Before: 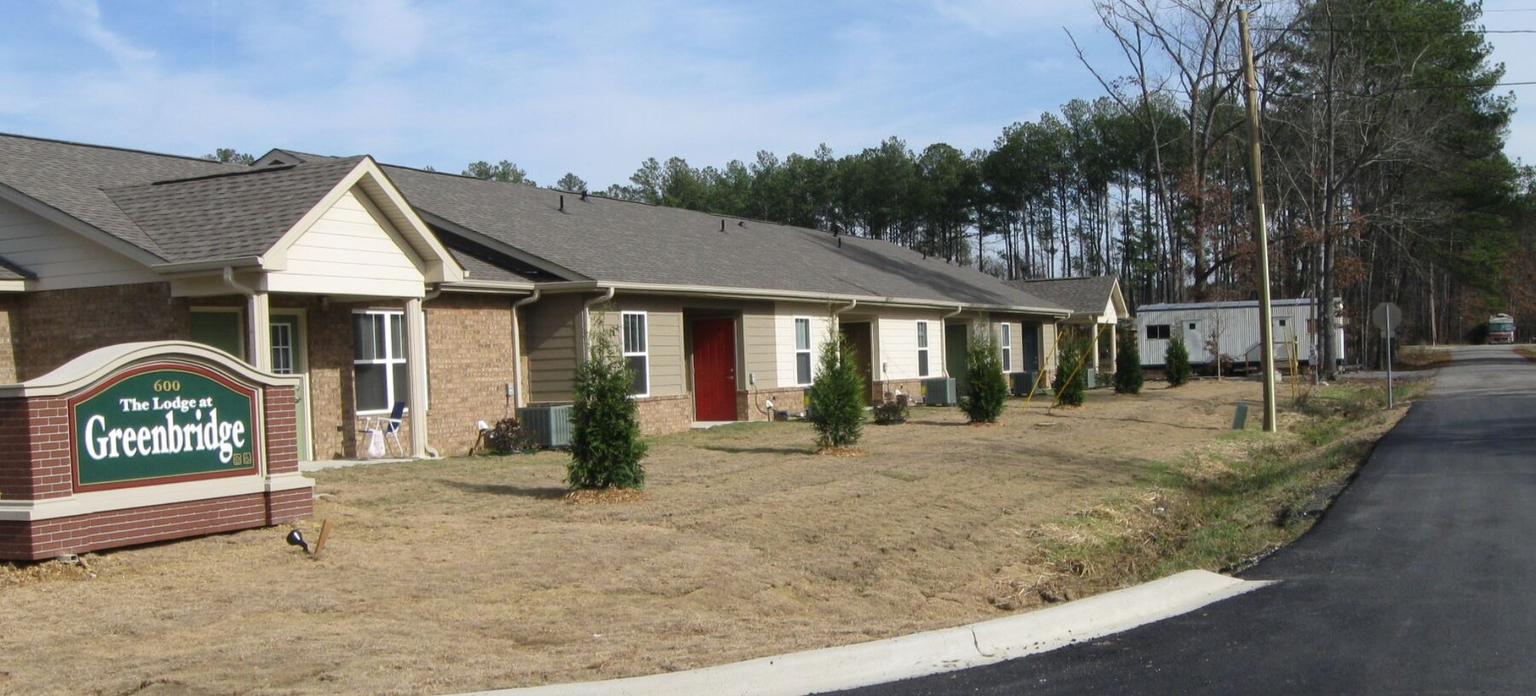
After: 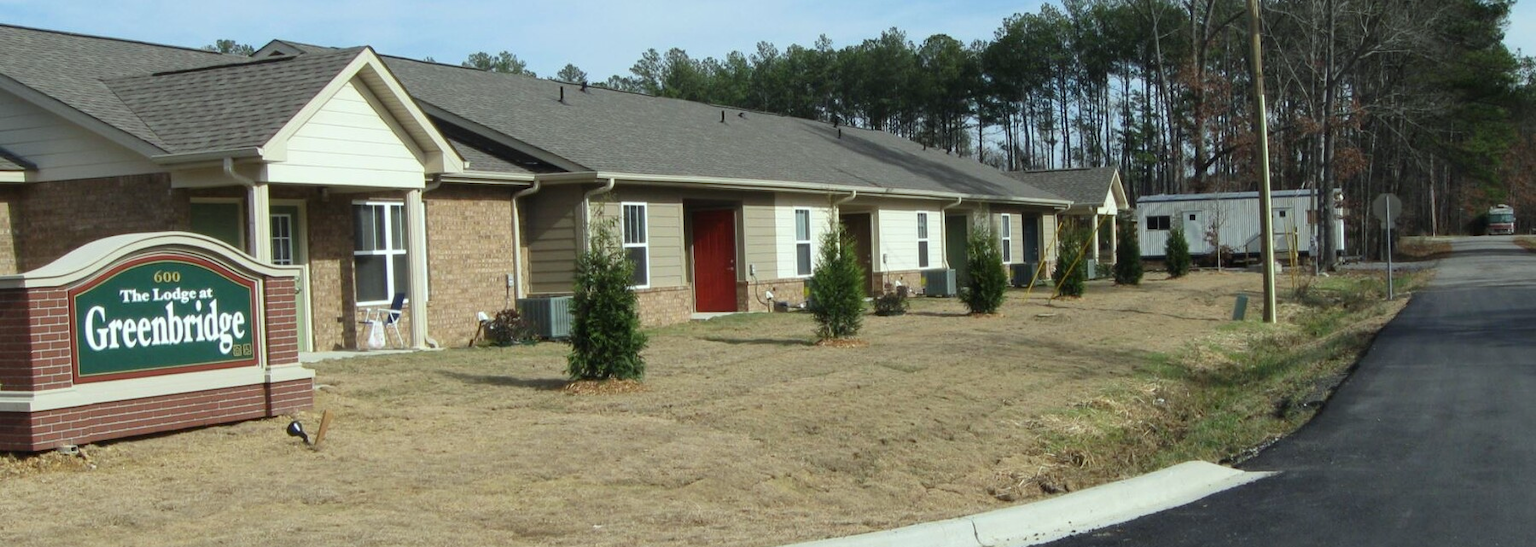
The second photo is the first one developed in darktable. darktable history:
color correction: highlights a* -6.69, highlights b* 0.49
crop and rotate: top 15.774%, bottom 5.506%
